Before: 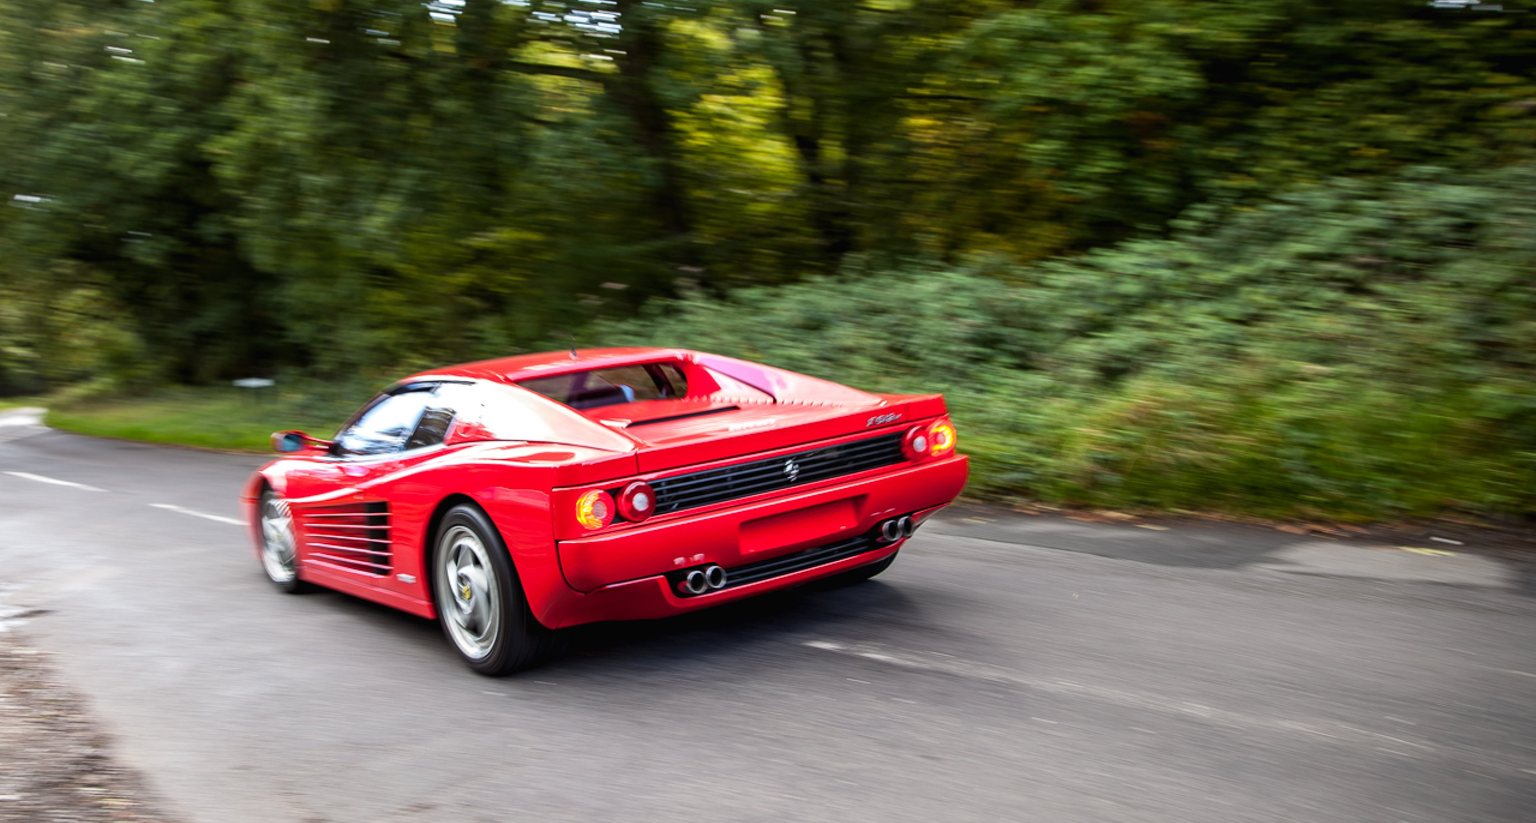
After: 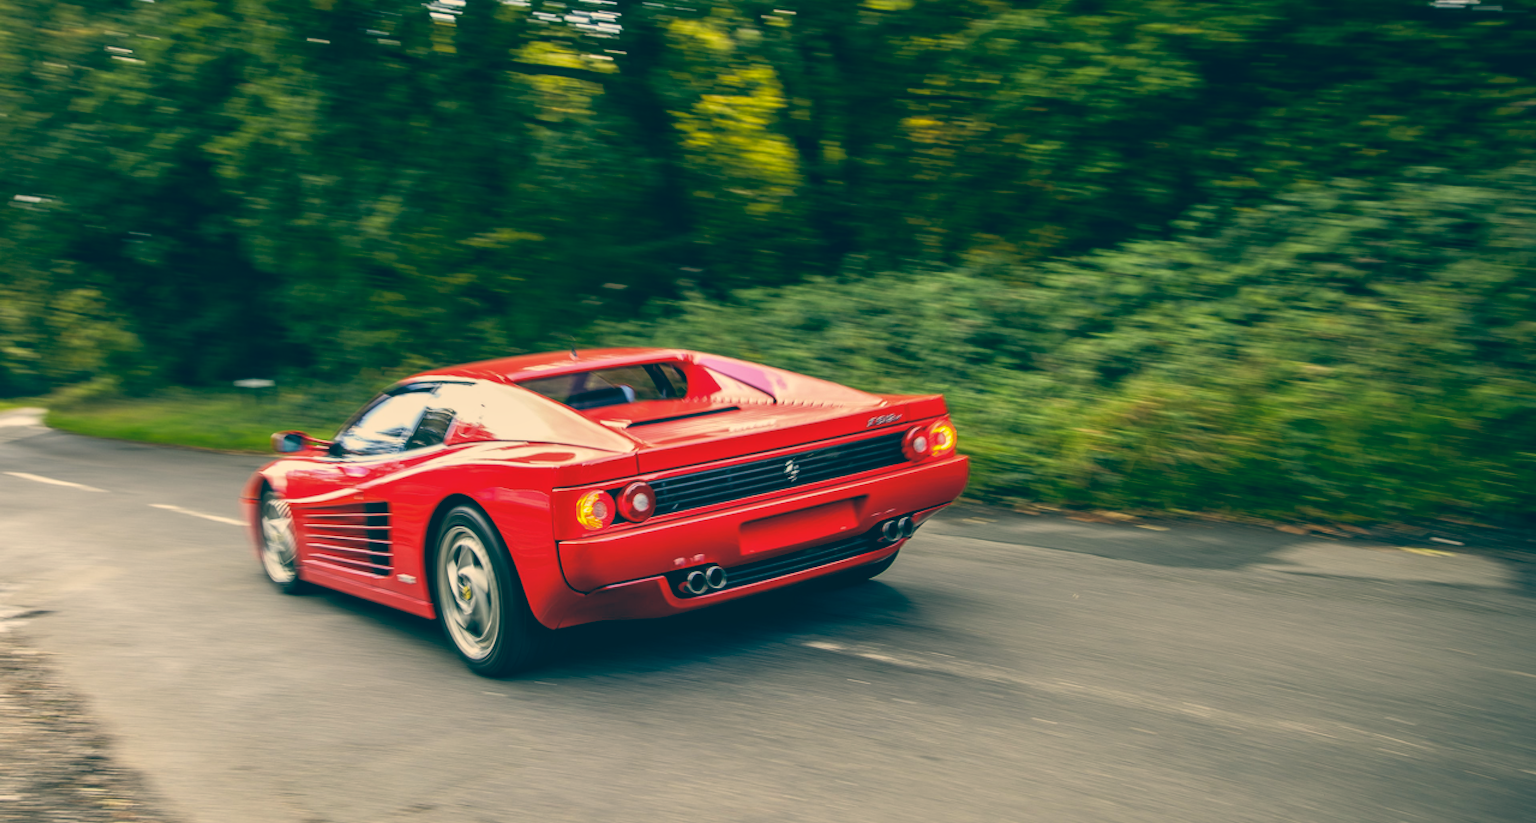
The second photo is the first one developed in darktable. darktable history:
tone equalizer: on, module defaults
color balance: lift [1.005, 0.99, 1.007, 1.01], gamma [1, 1.034, 1.032, 0.966], gain [0.873, 1.055, 1.067, 0.933]
local contrast: detail 110%
color correction: highlights a* 10.32, highlights b* 14.66, shadows a* -9.59, shadows b* -15.02
